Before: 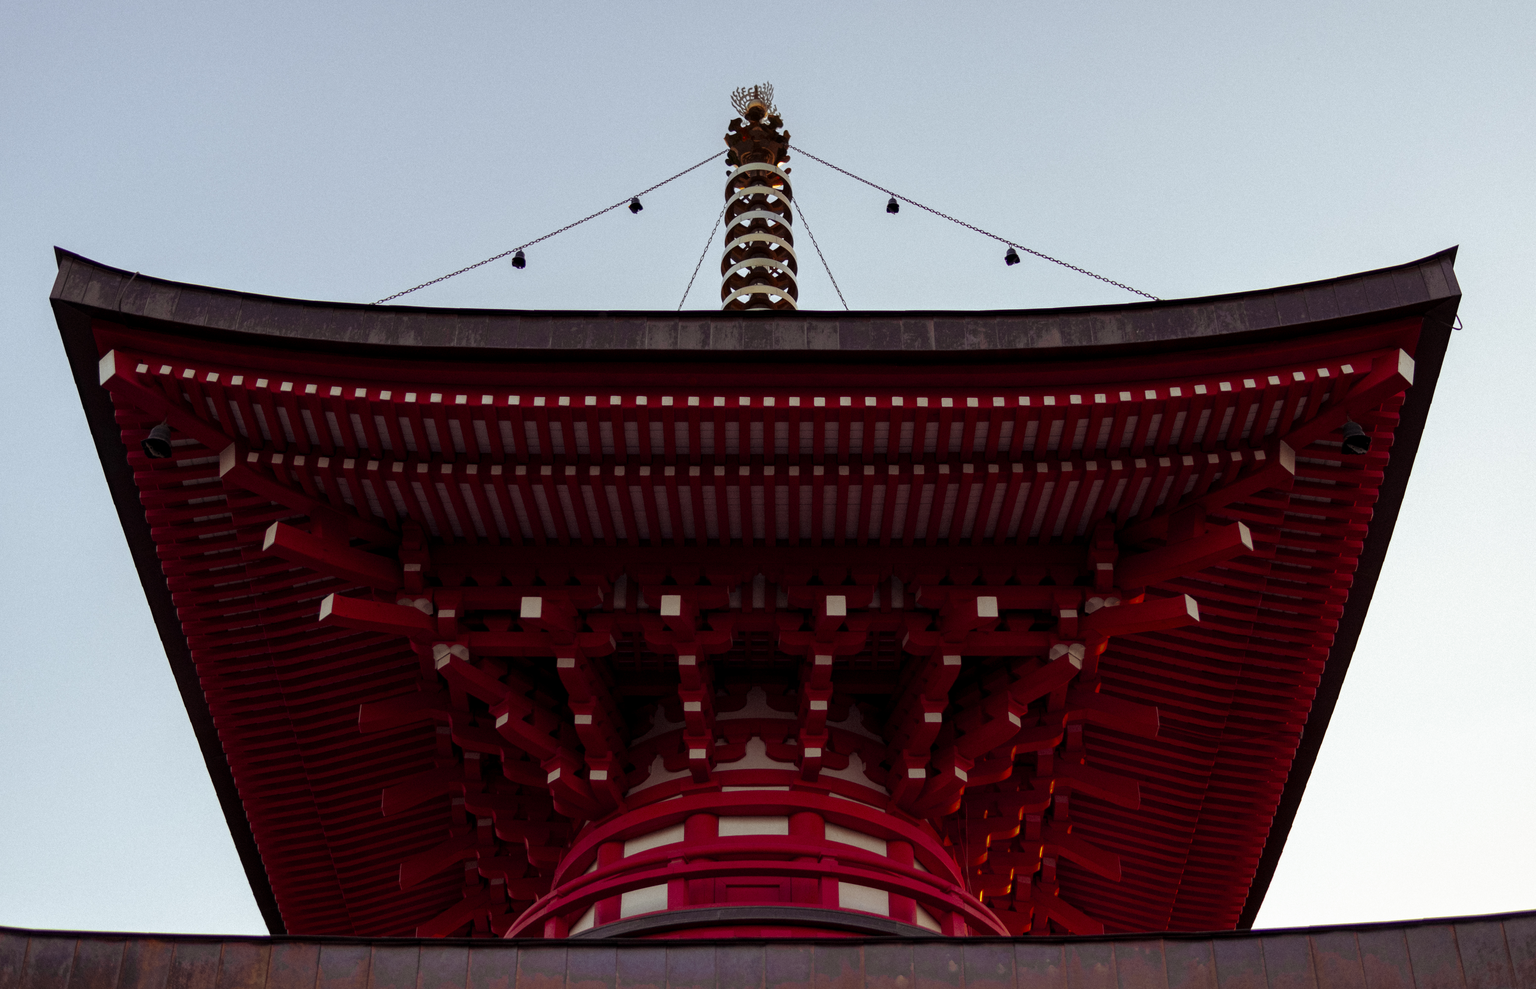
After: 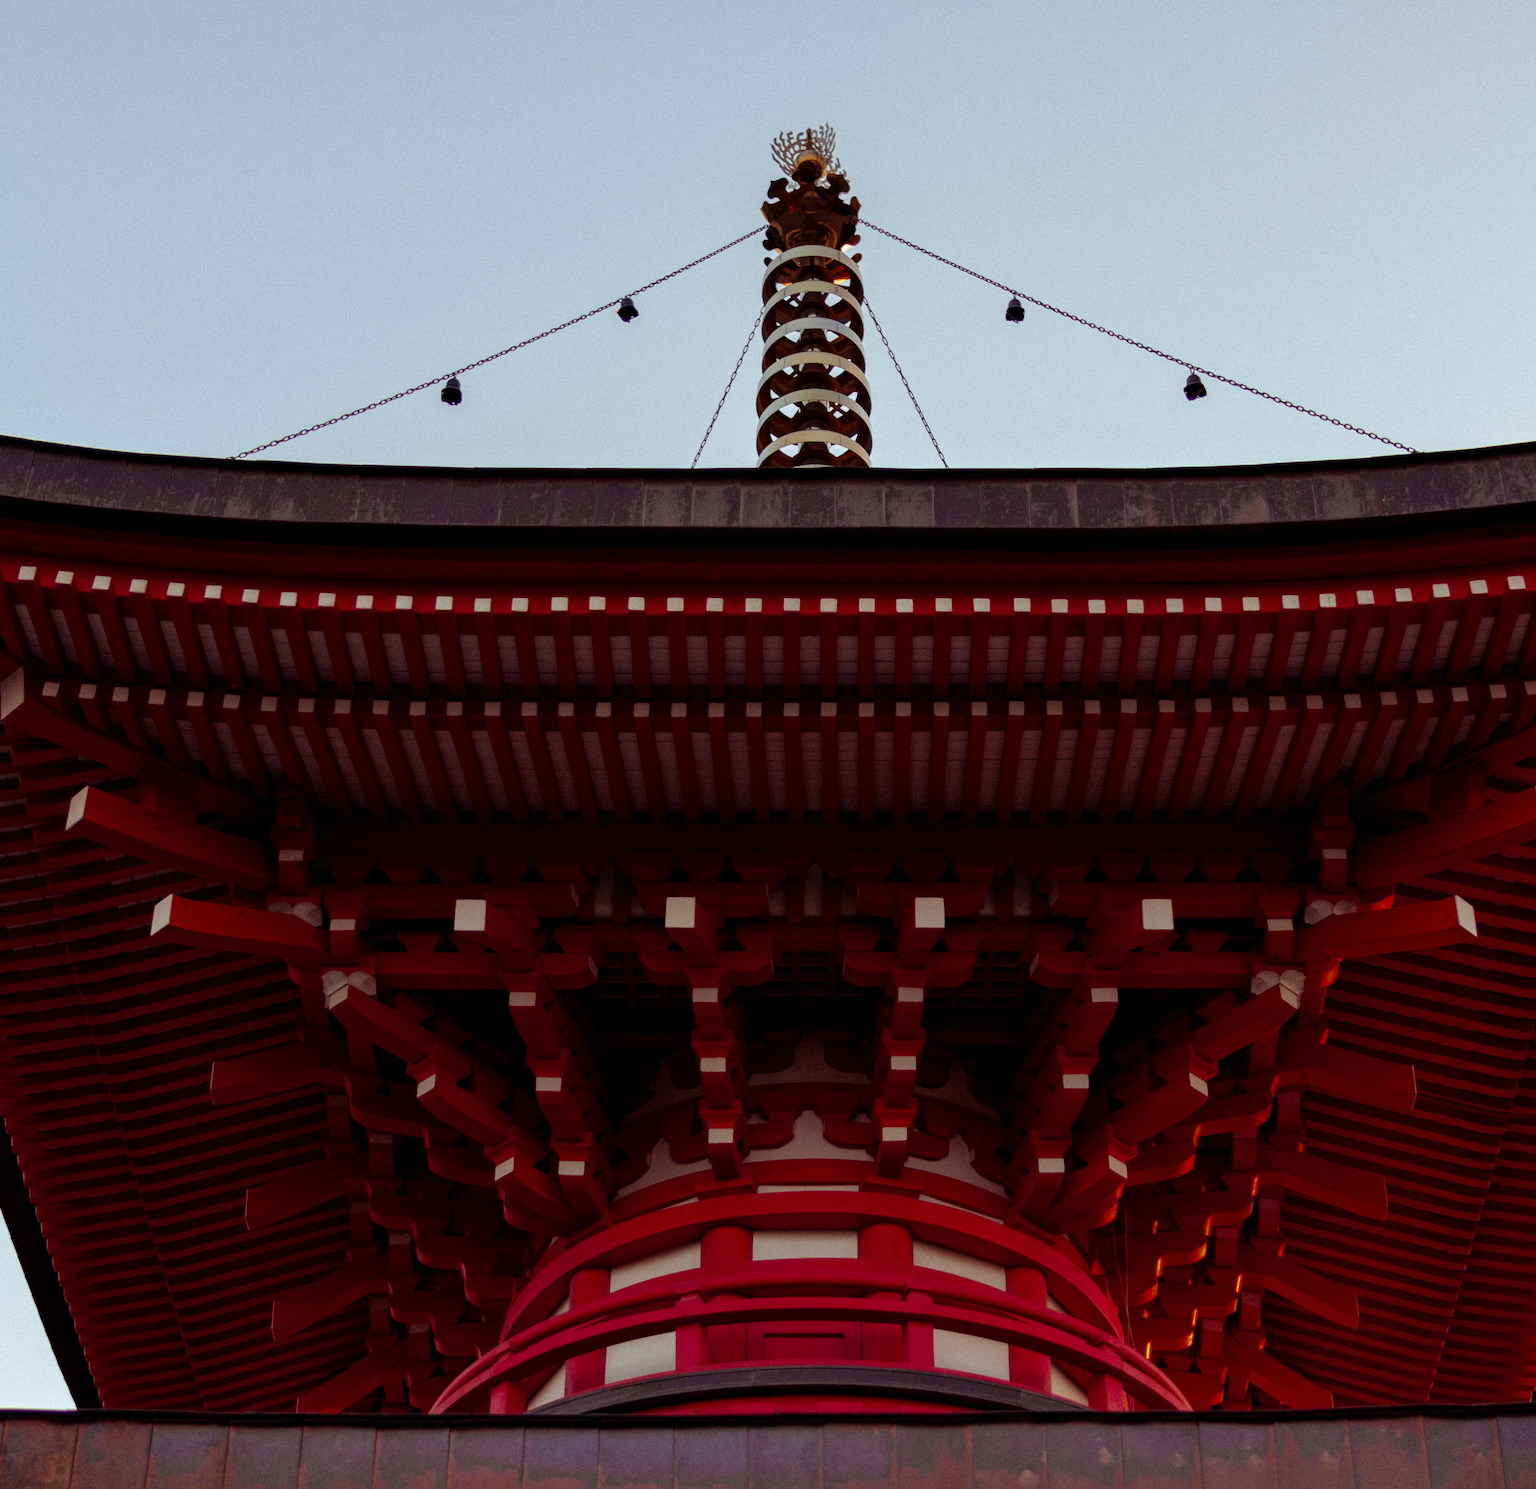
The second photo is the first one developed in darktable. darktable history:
crop and rotate: left 14.307%, right 19.33%
